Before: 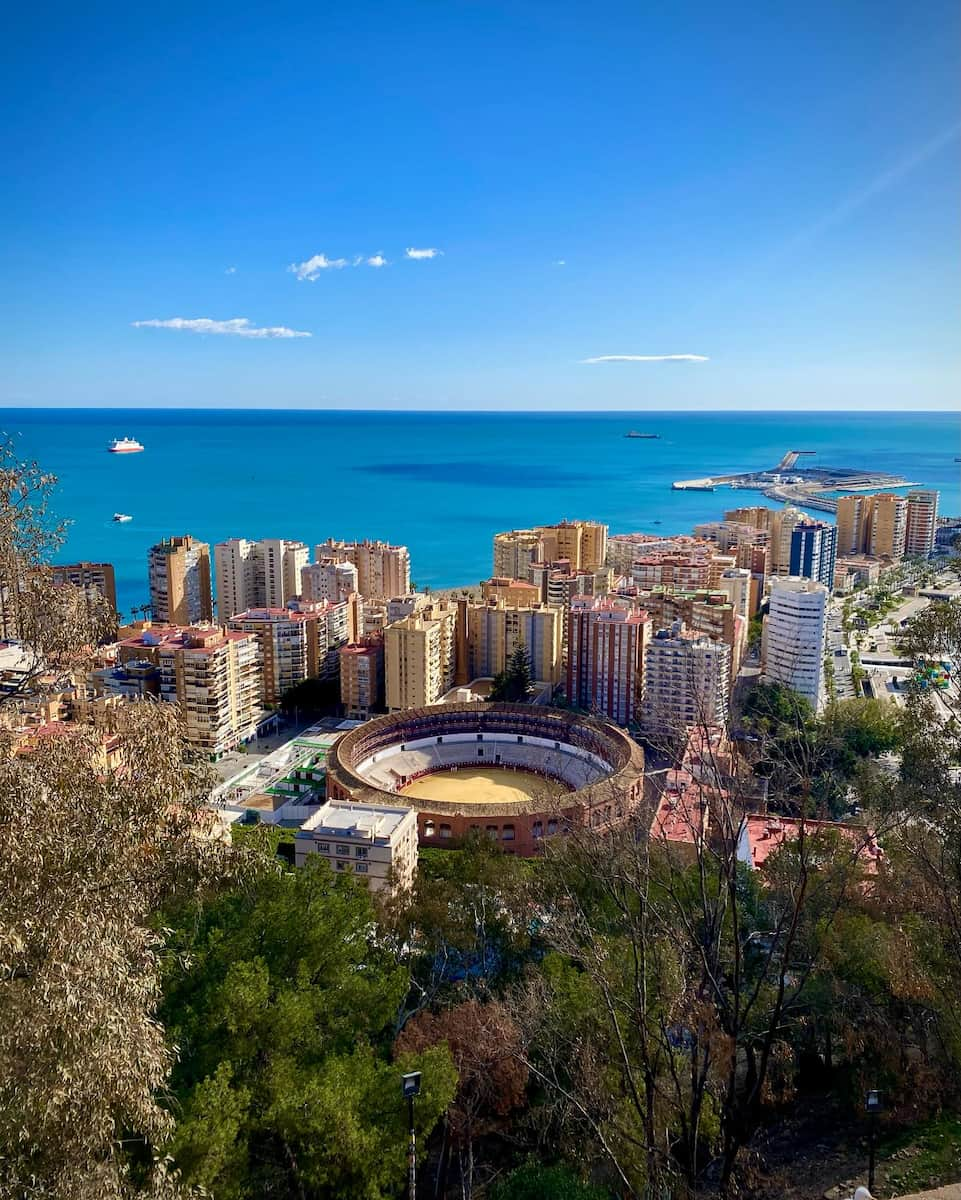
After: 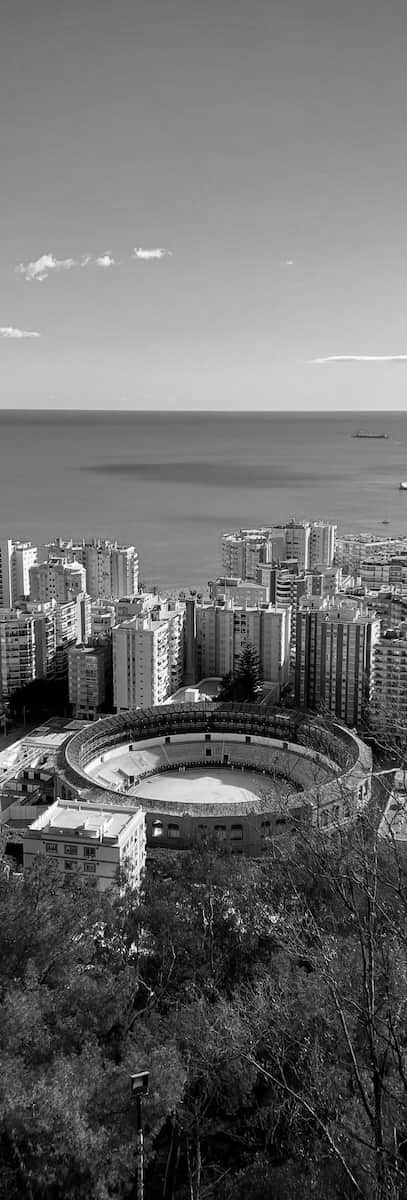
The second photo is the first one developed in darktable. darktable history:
crop: left 28.336%, right 29.225%
contrast brightness saturation: saturation -0.988
